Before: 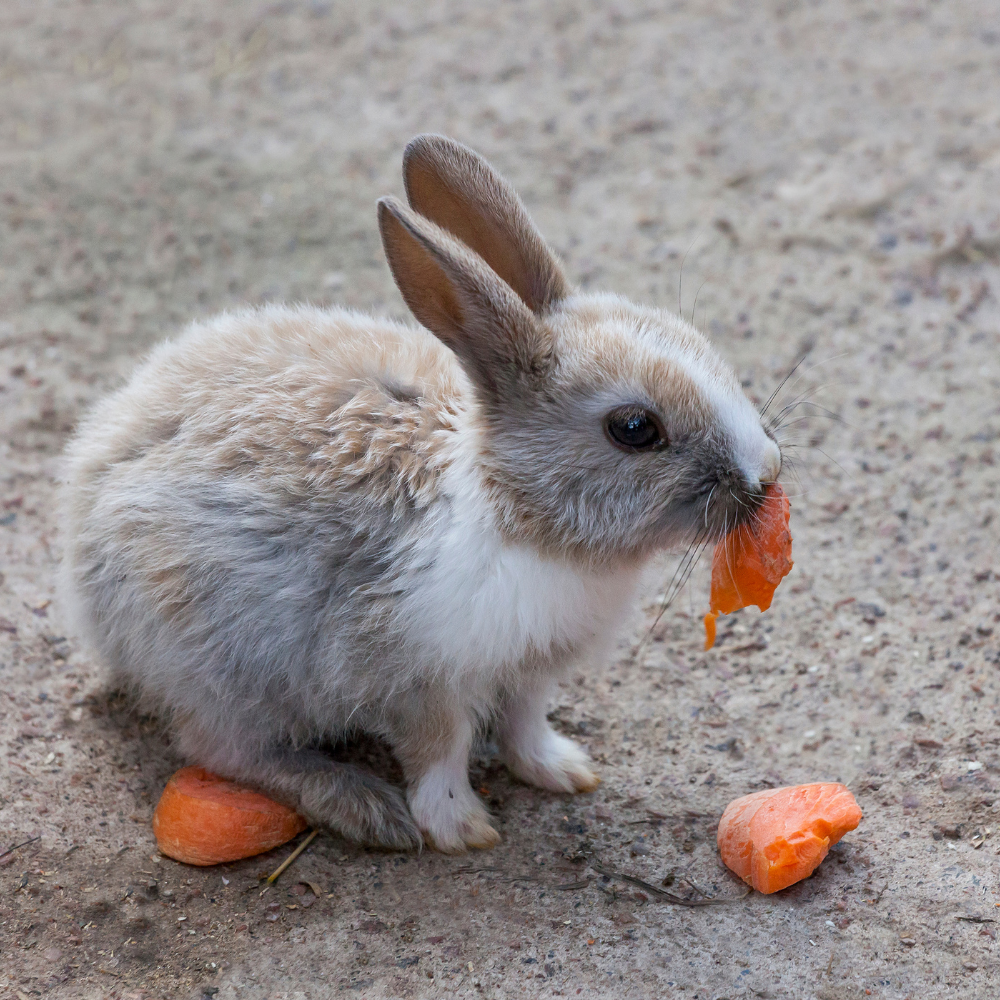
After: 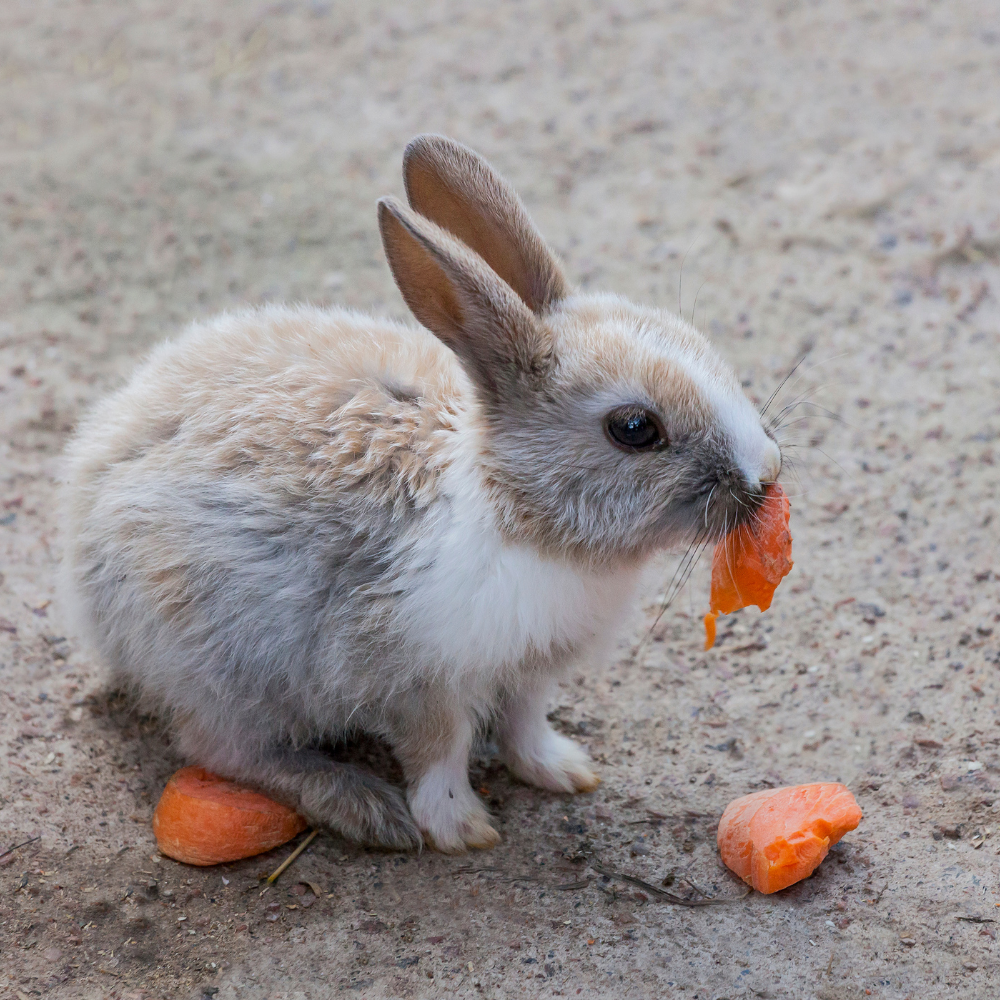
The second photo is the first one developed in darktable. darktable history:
base curve: curves: ch0 [(0, 0) (0.262, 0.32) (0.722, 0.705) (1, 1)]
graduated density: rotation -180°, offset 24.95
